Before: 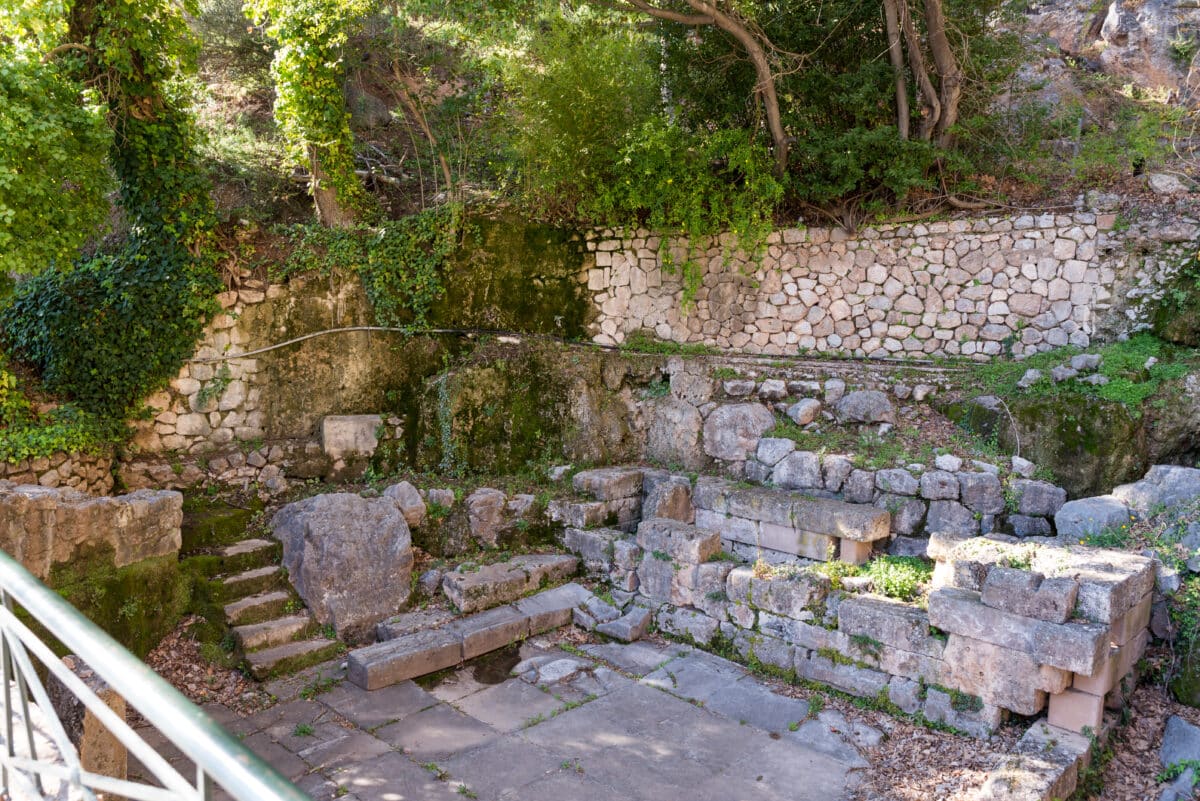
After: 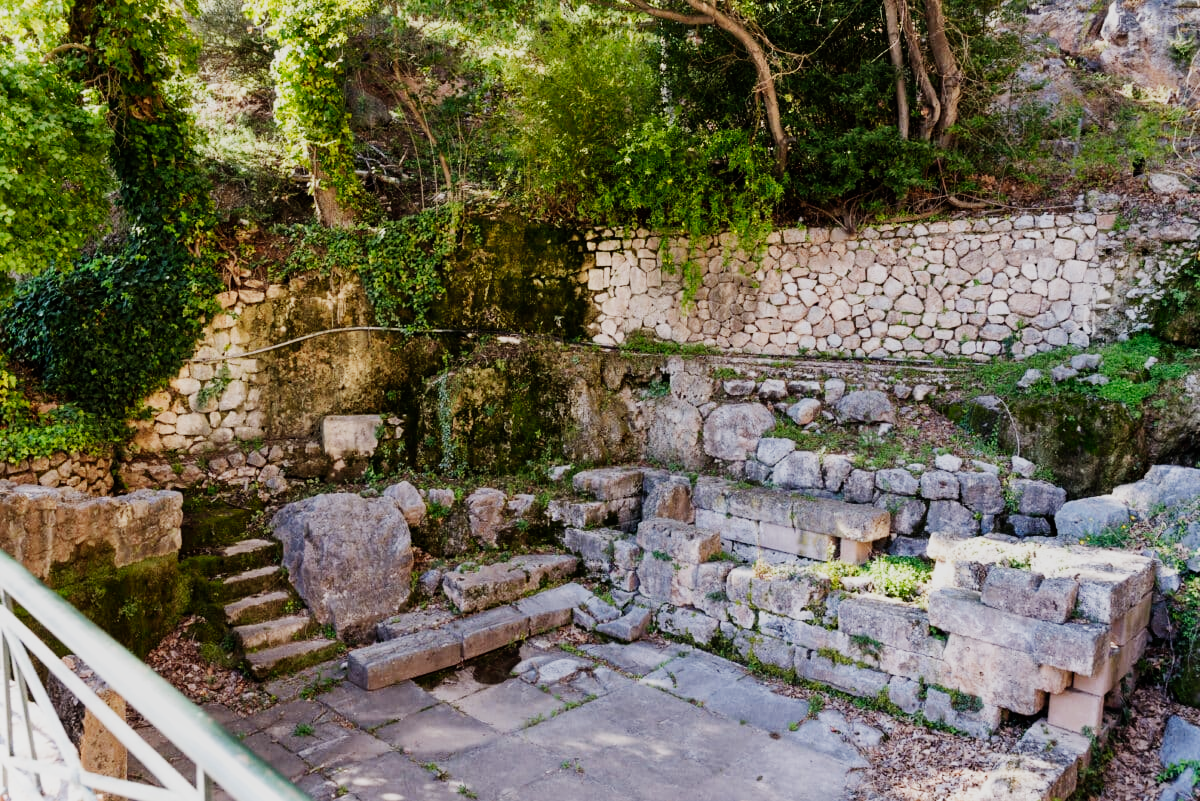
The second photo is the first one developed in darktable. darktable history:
shadows and highlights: highlights 70.7, soften with gaussian
tone equalizer: on, module defaults
sigmoid: contrast 1.69, skew -0.23, preserve hue 0%, red attenuation 0.1, red rotation 0.035, green attenuation 0.1, green rotation -0.017, blue attenuation 0.15, blue rotation -0.052, base primaries Rec2020
